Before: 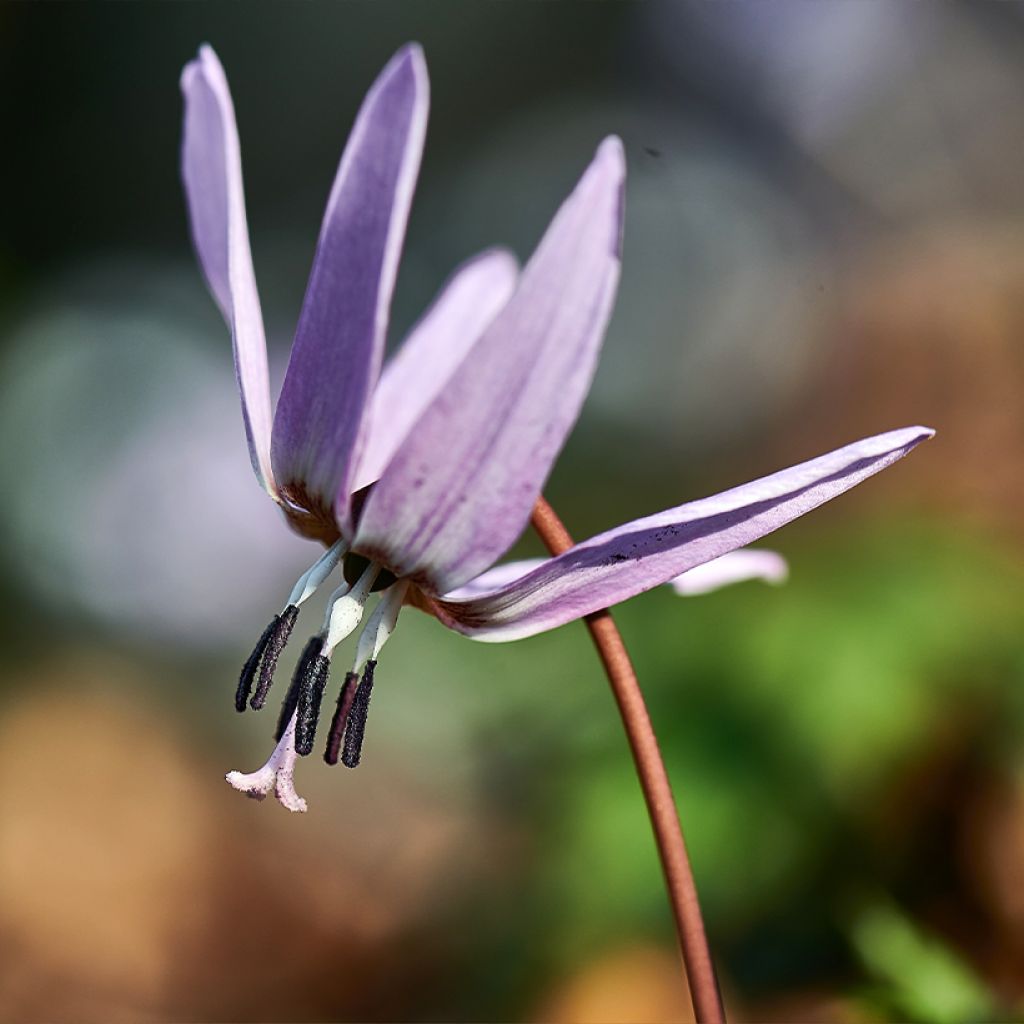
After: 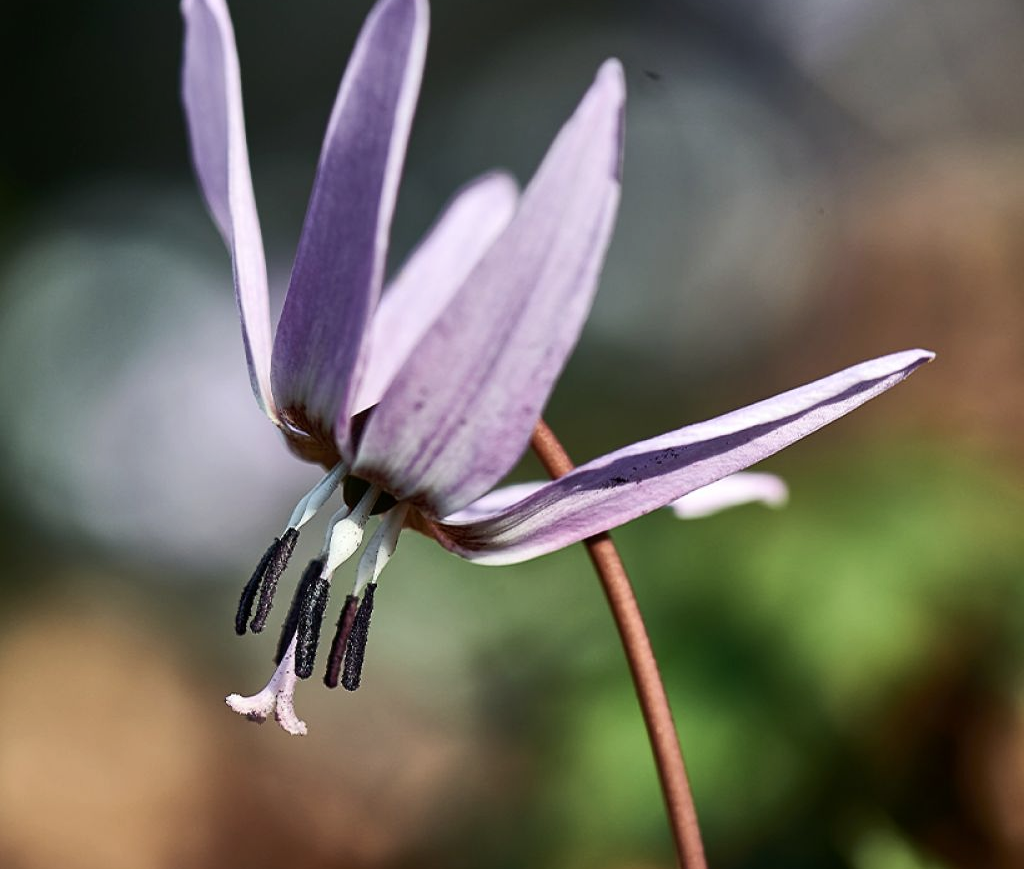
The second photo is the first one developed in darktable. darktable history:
crop: top 7.596%, bottom 7.507%
contrast brightness saturation: contrast 0.11, saturation -0.164
